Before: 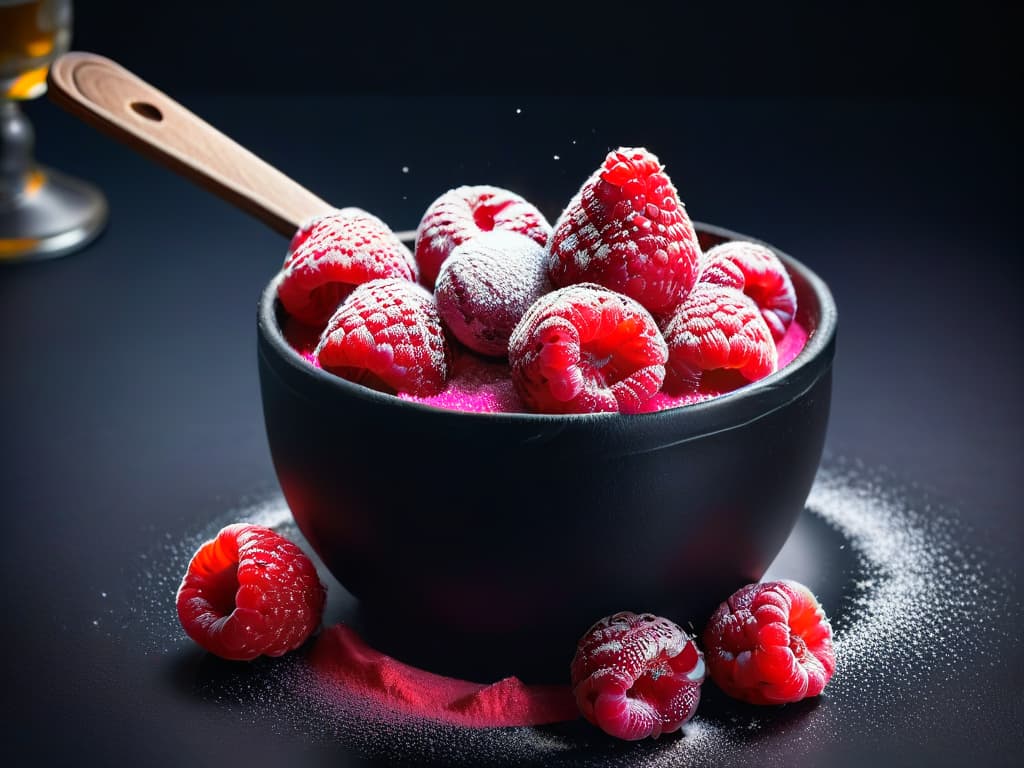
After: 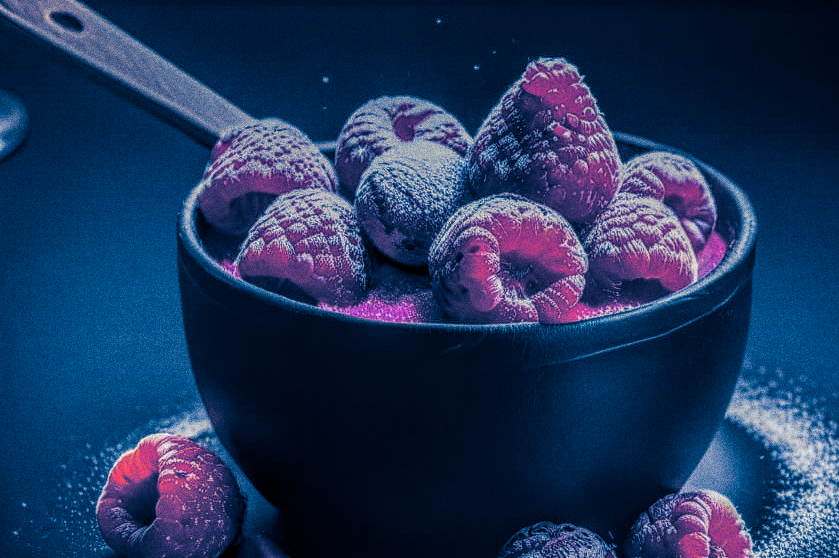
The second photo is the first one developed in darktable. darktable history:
crop: left 7.856%, top 11.836%, right 10.12%, bottom 15.387%
split-toning: shadows › hue 226.8°, shadows › saturation 1, highlights › saturation 0, balance -61.41
grain: coarseness 11.82 ISO, strength 36.67%, mid-tones bias 74.17%
local contrast: highlights 0%, shadows 0%, detail 200%, midtone range 0.25
